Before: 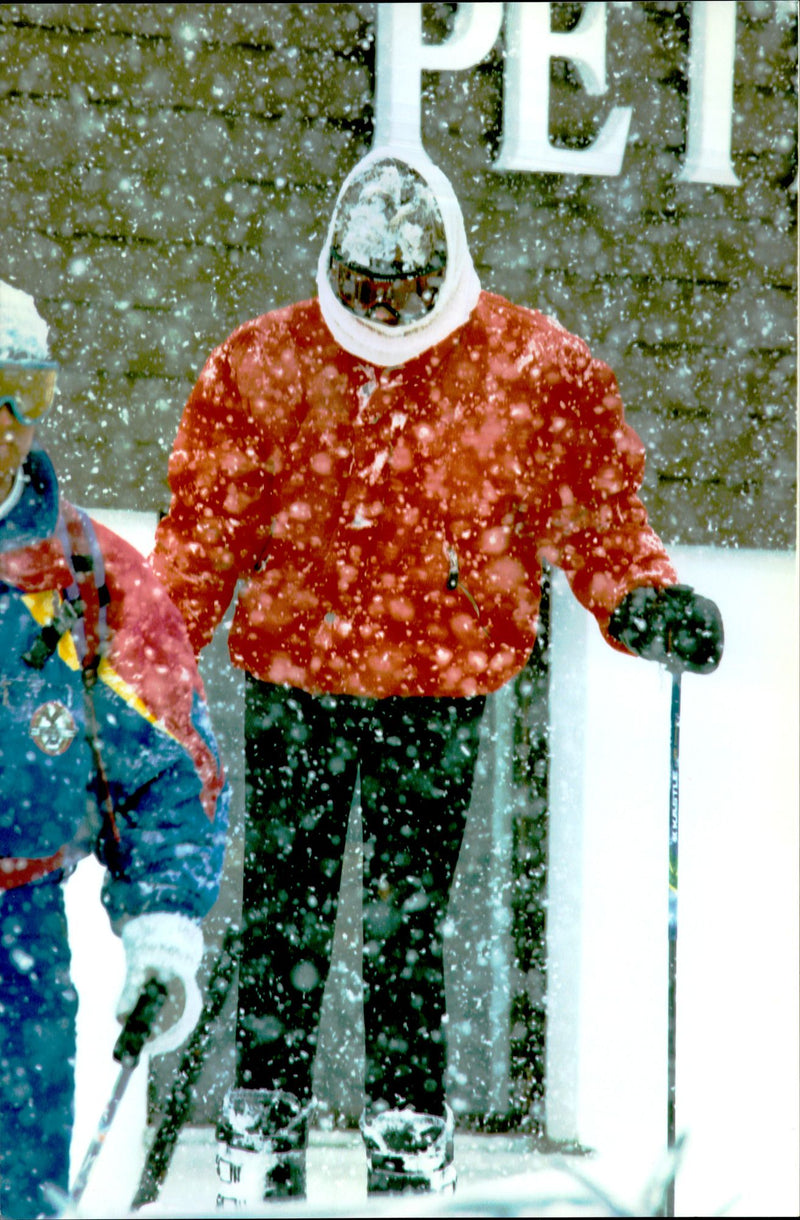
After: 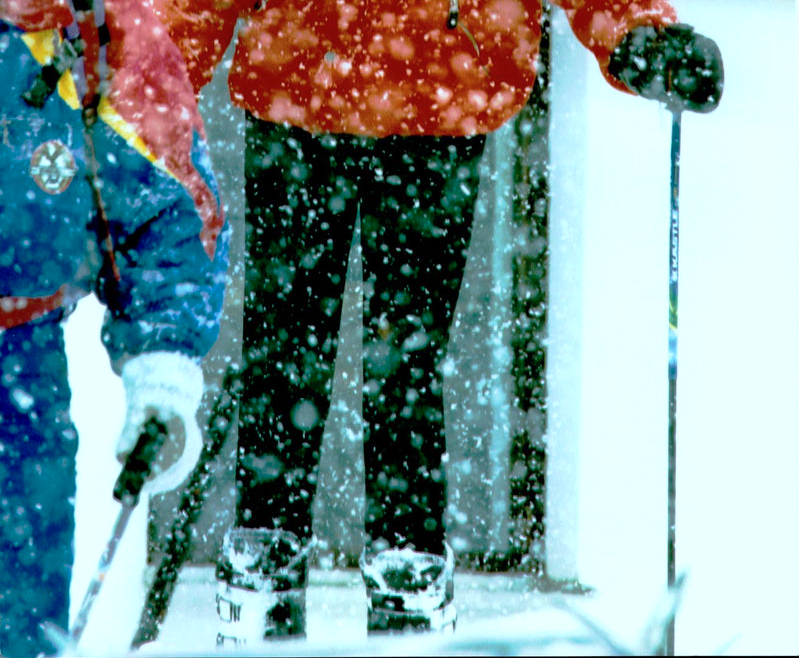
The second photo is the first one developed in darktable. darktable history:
crop and rotate: top 45.985%, right 0.079%
color calibration: illuminant Planckian (black body), x 0.368, y 0.36, temperature 4274.34 K
